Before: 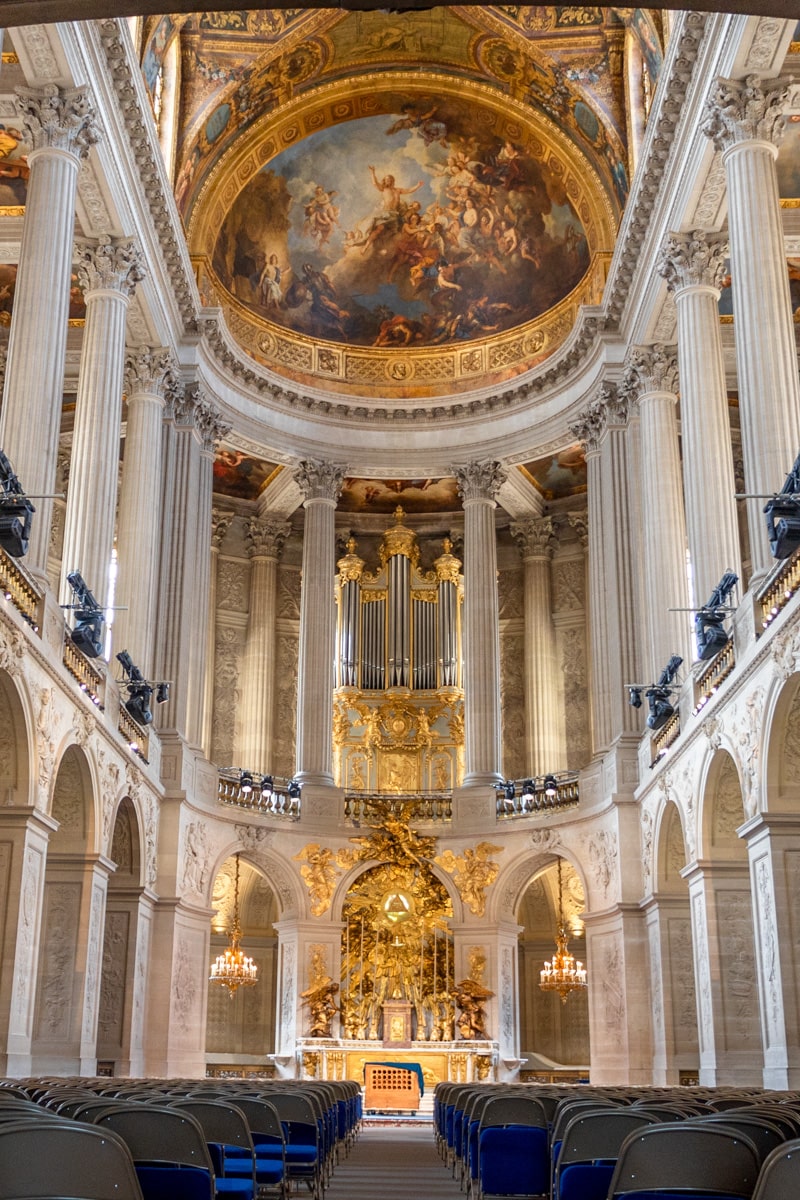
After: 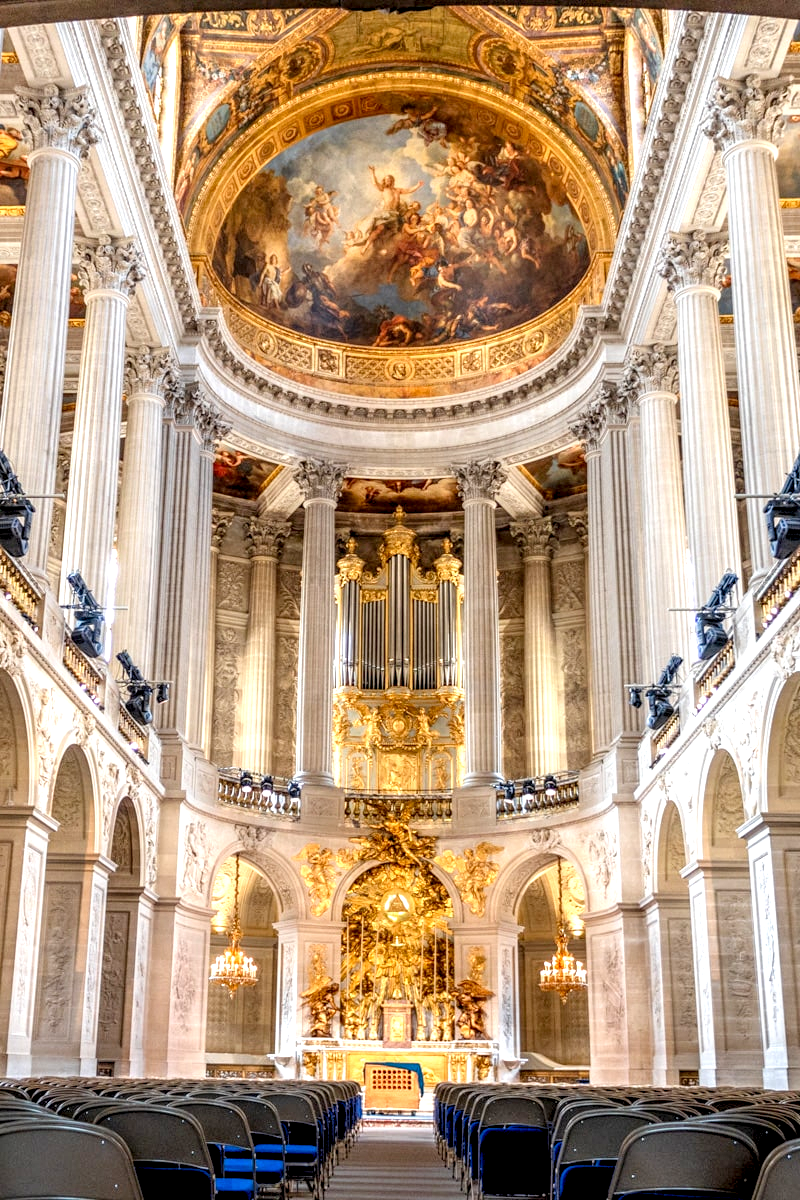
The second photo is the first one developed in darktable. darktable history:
local contrast: highlights 60%, shadows 60%, detail 160%
levels: black 3.83%, white 90.64%, levels [0.044, 0.416, 0.908]
